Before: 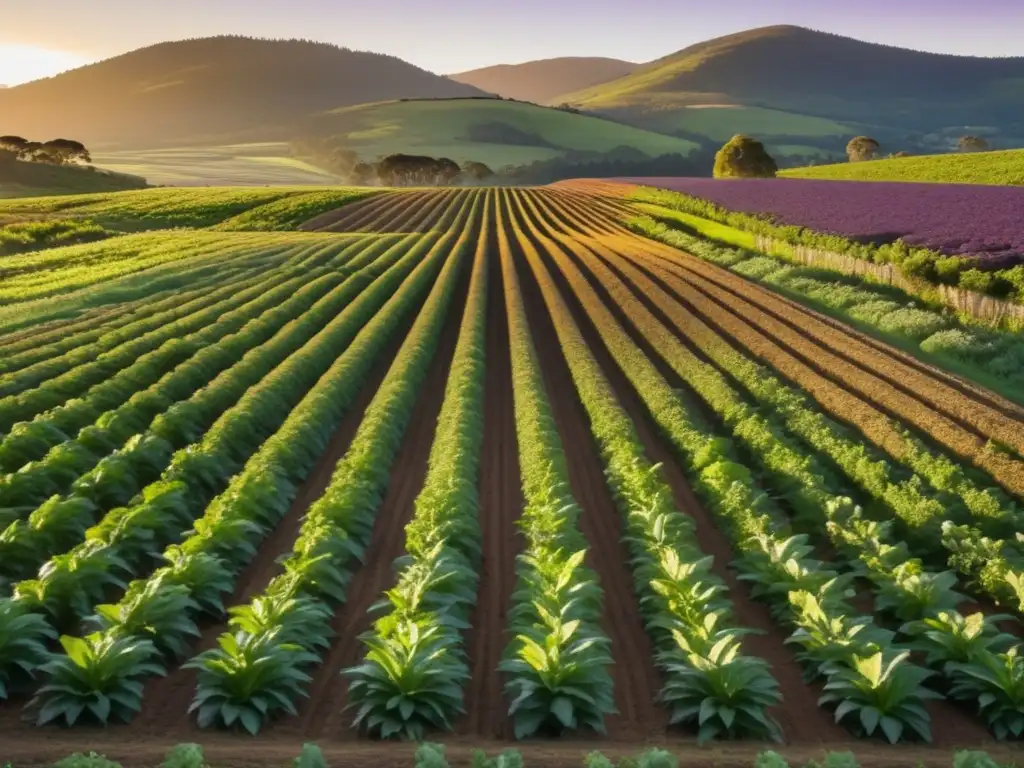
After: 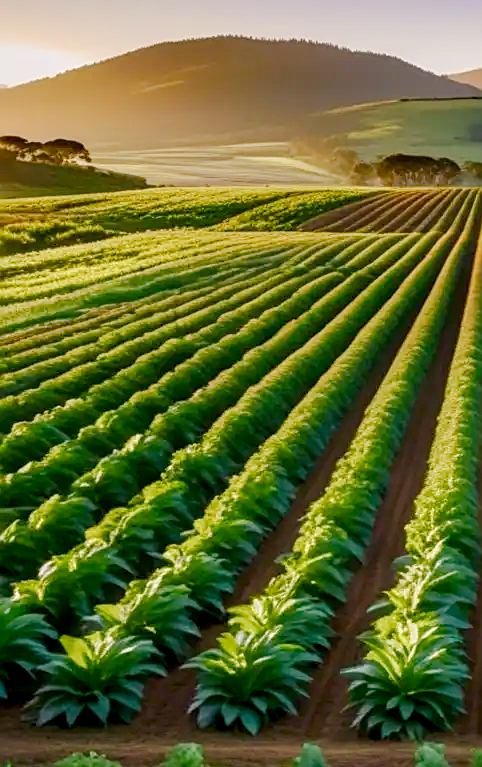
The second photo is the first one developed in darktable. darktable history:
sharpen: on, module defaults
local contrast: on, module defaults
shadows and highlights: radius 120.93, shadows 21.68, white point adjustment -9.56, highlights -13.76, soften with gaussian
exposure: exposure 0.154 EV, compensate highlight preservation false
tone equalizer: on, module defaults
tone curve: curves: ch0 [(0, 0.013) (0.054, 0.018) (0.205, 0.191) (0.289, 0.292) (0.39, 0.424) (0.493, 0.551) (0.666, 0.743) (0.795, 0.841) (1, 0.998)]; ch1 [(0, 0) (0.385, 0.343) (0.439, 0.415) (0.494, 0.495) (0.501, 0.501) (0.51, 0.509) (0.548, 0.554) (0.586, 0.601) (0.66, 0.687) (0.783, 0.804) (1, 1)]; ch2 [(0, 0) (0.304, 0.31) (0.403, 0.399) (0.441, 0.428) (0.47, 0.469) (0.498, 0.496) (0.524, 0.538) (0.566, 0.579) (0.633, 0.665) (0.7, 0.711) (1, 1)], preserve colors none
color balance rgb: shadows lift › chroma 1.012%, shadows lift › hue 241.99°, highlights gain › chroma 0.943%, highlights gain › hue 28.98°, linear chroma grading › global chroma 14.621%, perceptual saturation grading › global saturation 20%, perceptual saturation grading › highlights -49.483%, perceptual saturation grading › shadows 26.112%, global vibrance 10.045%
crop and rotate: left 0.052%, top 0%, right 52.798%
